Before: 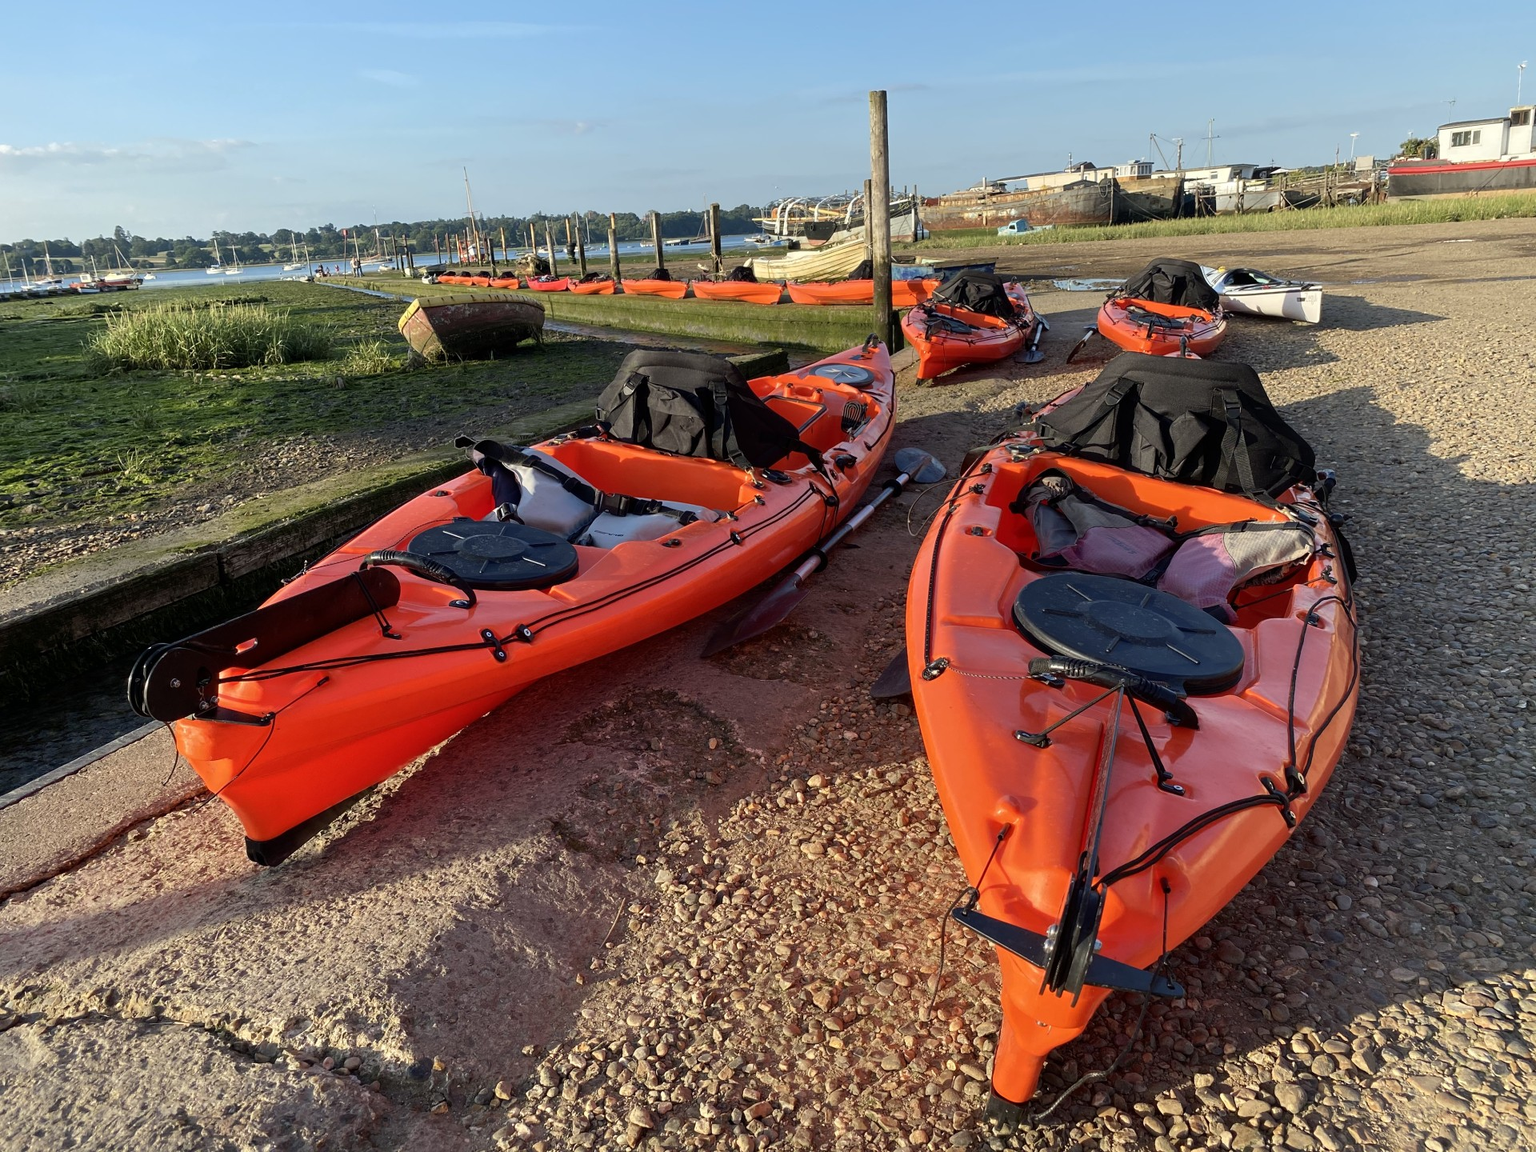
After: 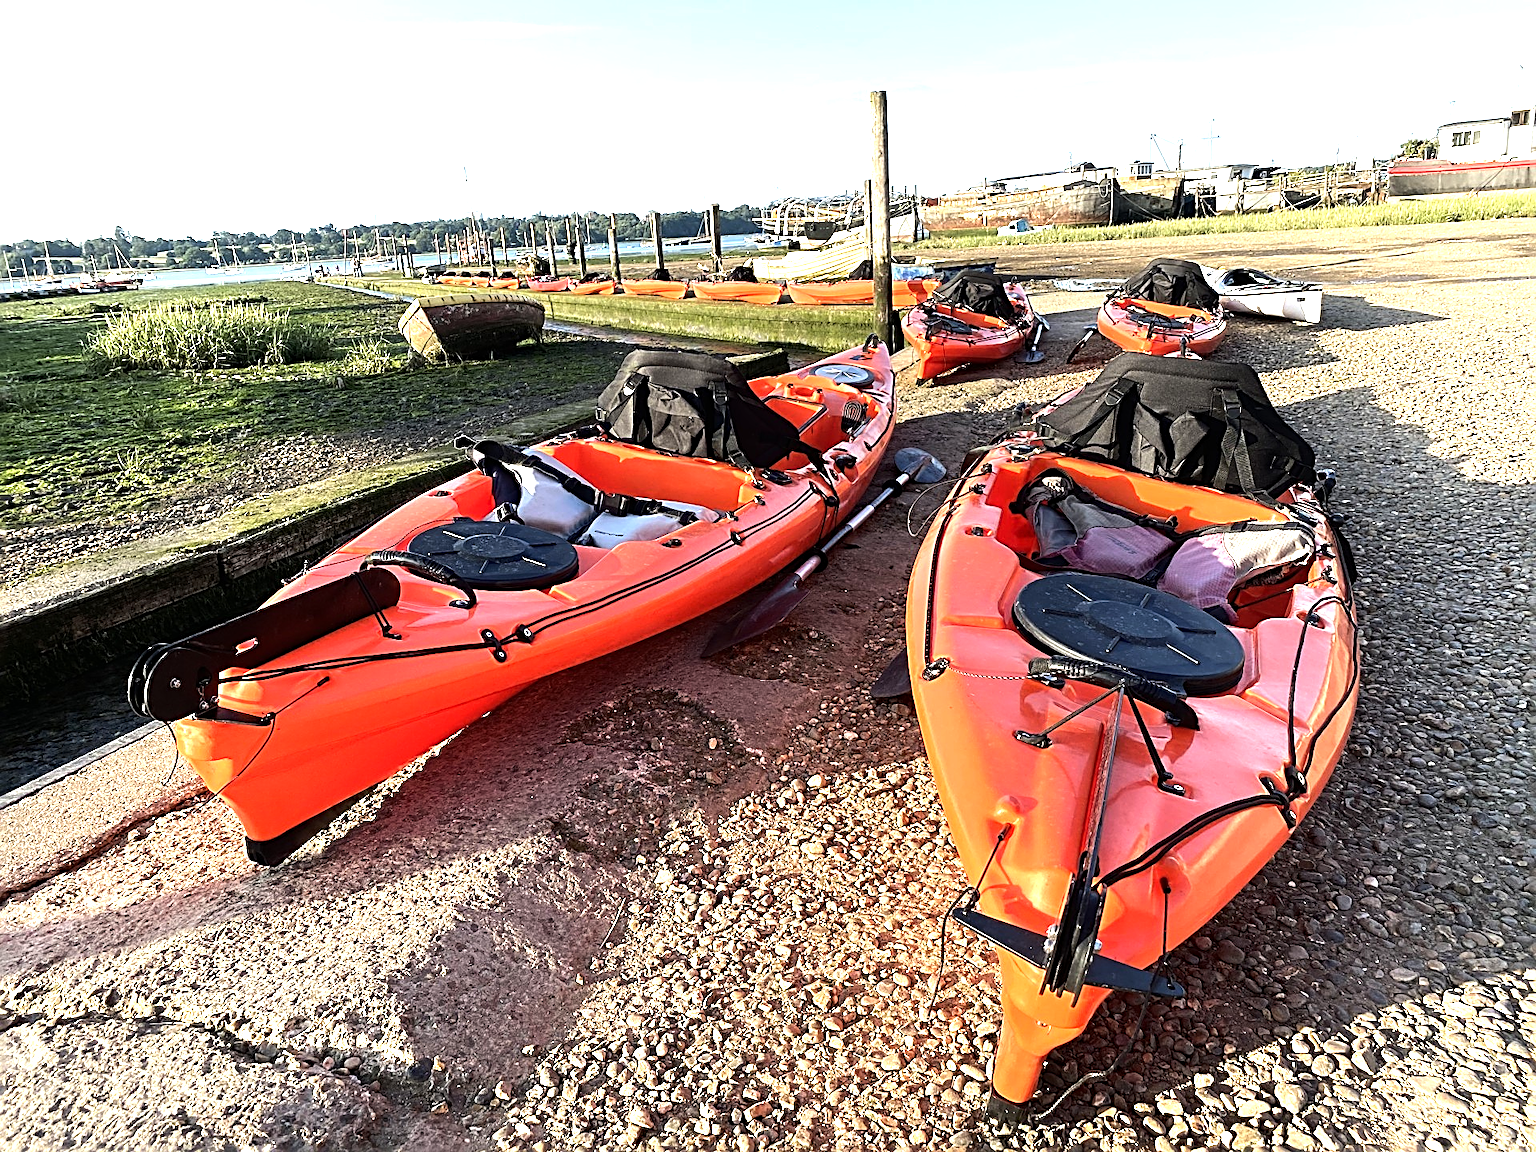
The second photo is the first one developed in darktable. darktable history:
tone equalizer: -8 EV -0.75 EV, -7 EV -0.7 EV, -6 EV -0.6 EV, -5 EV -0.4 EV, -3 EV 0.4 EV, -2 EV 0.6 EV, -1 EV 0.7 EV, +0 EV 0.75 EV, edges refinement/feathering 500, mask exposure compensation -1.57 EV, preserve details no
sharpen: radius 2.817, amount 0.715
exposure: black level correction 0, exposure 0.9 EV, compensate exposure bias true, compensate highlight preservation false
